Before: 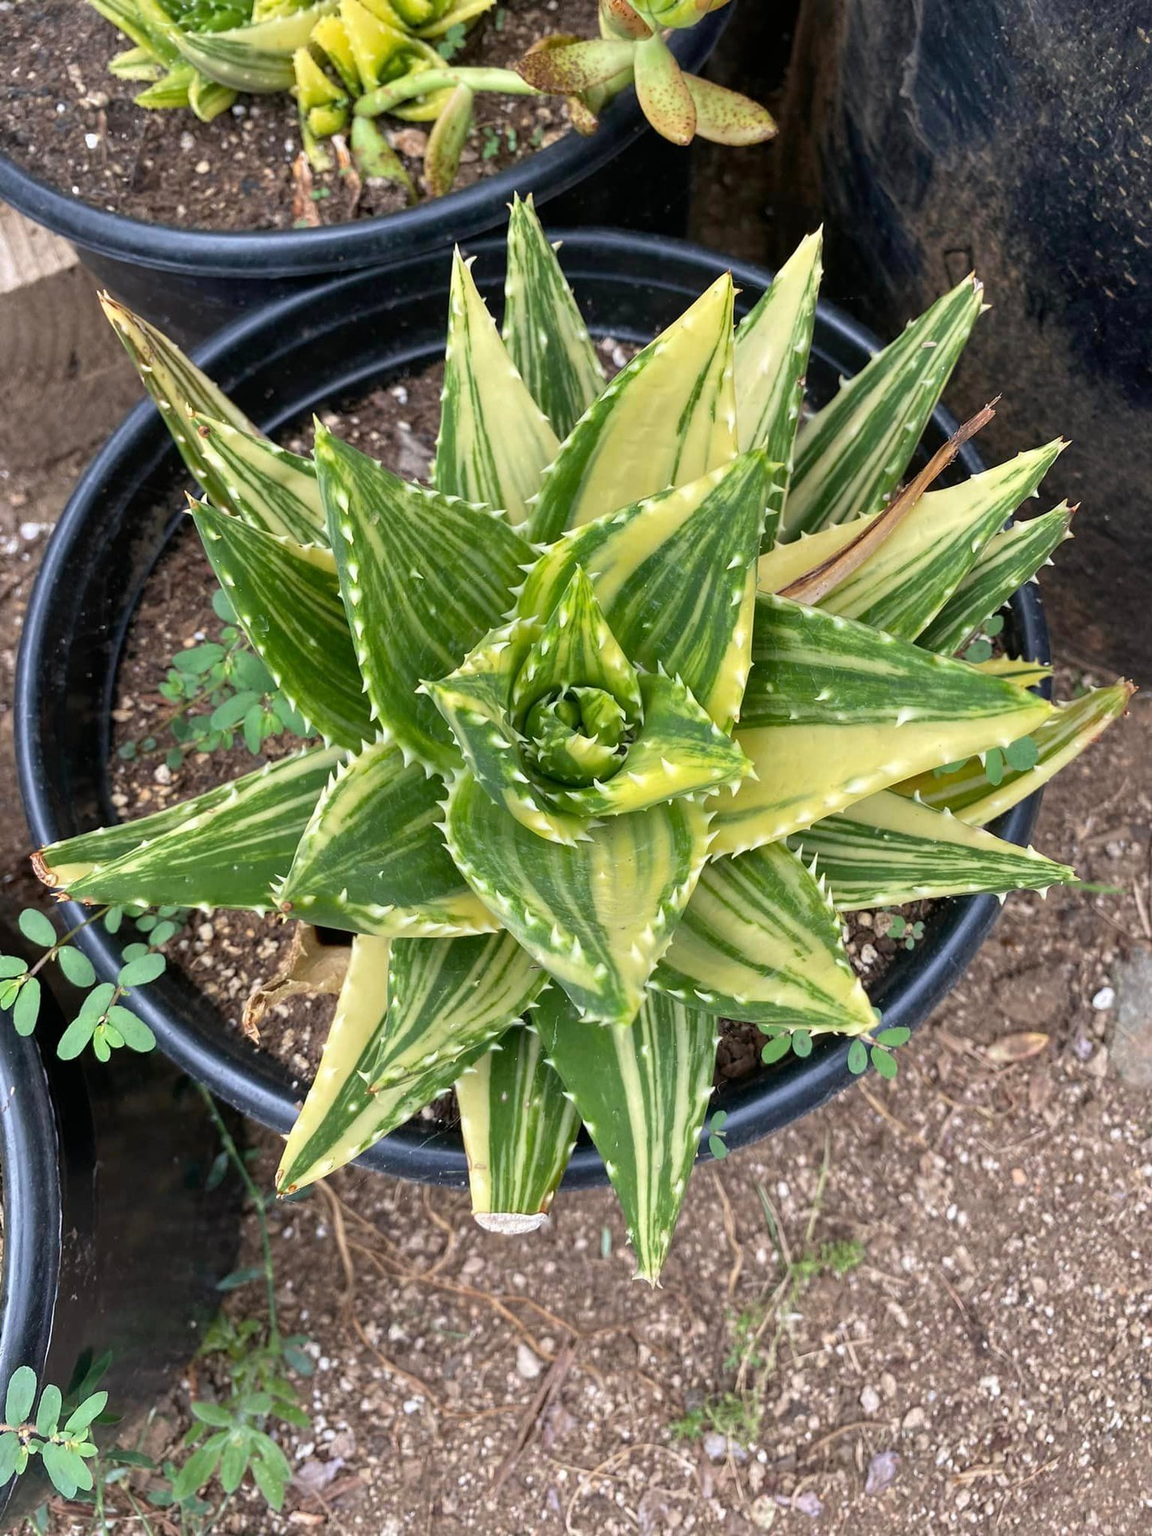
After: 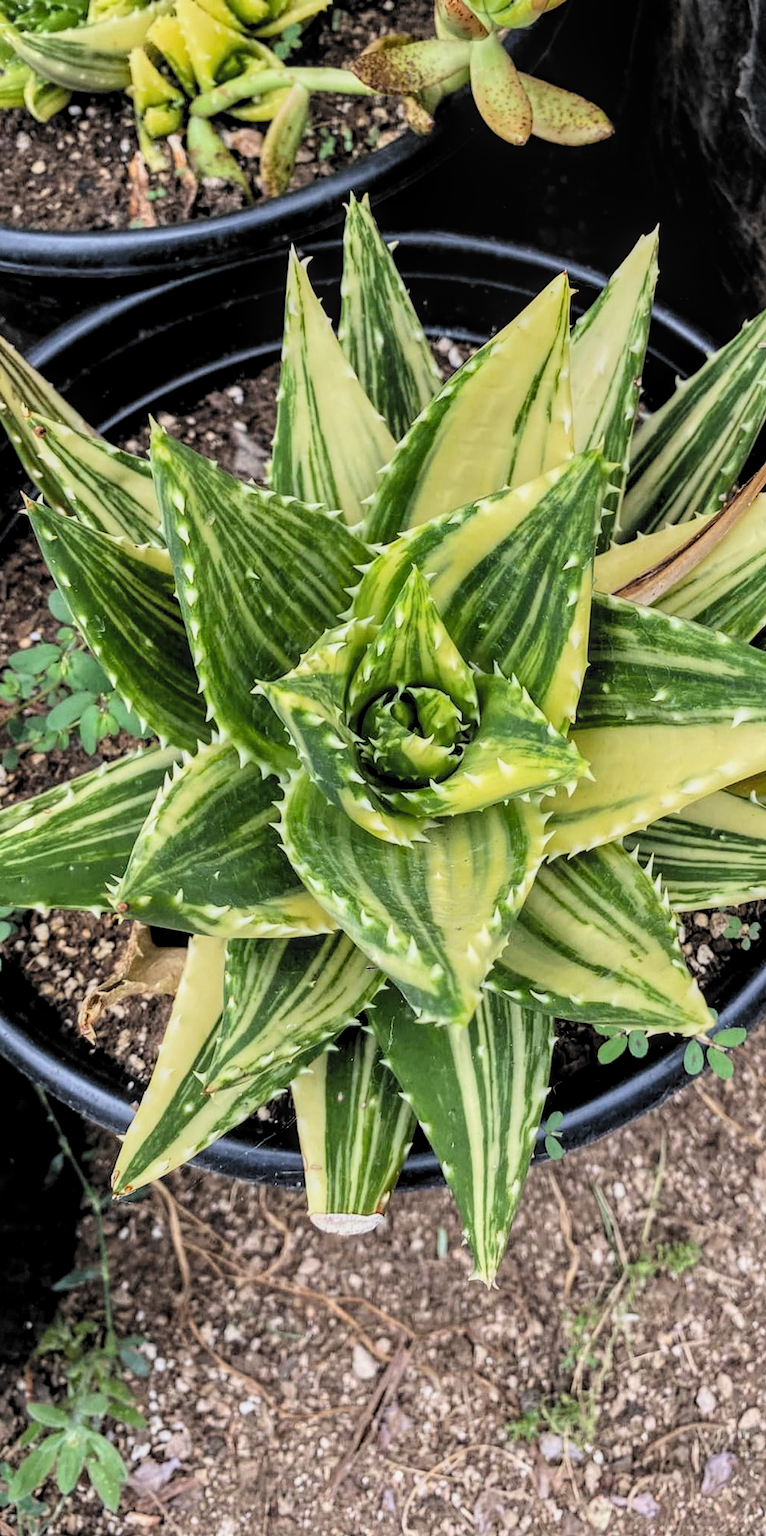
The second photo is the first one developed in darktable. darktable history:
crop and rotate: left 14.292%, right 19.164%
filmic rgb: black relative exposure -5.08 EV, white relative exposure 3.97 EV, threshold 3.04 EV, hardness 2.89, contrast 1.3, highlights saturation mix -29.42%, color science v6 (2022), enable highlight reconstruction true
local contrast: detail 130%
